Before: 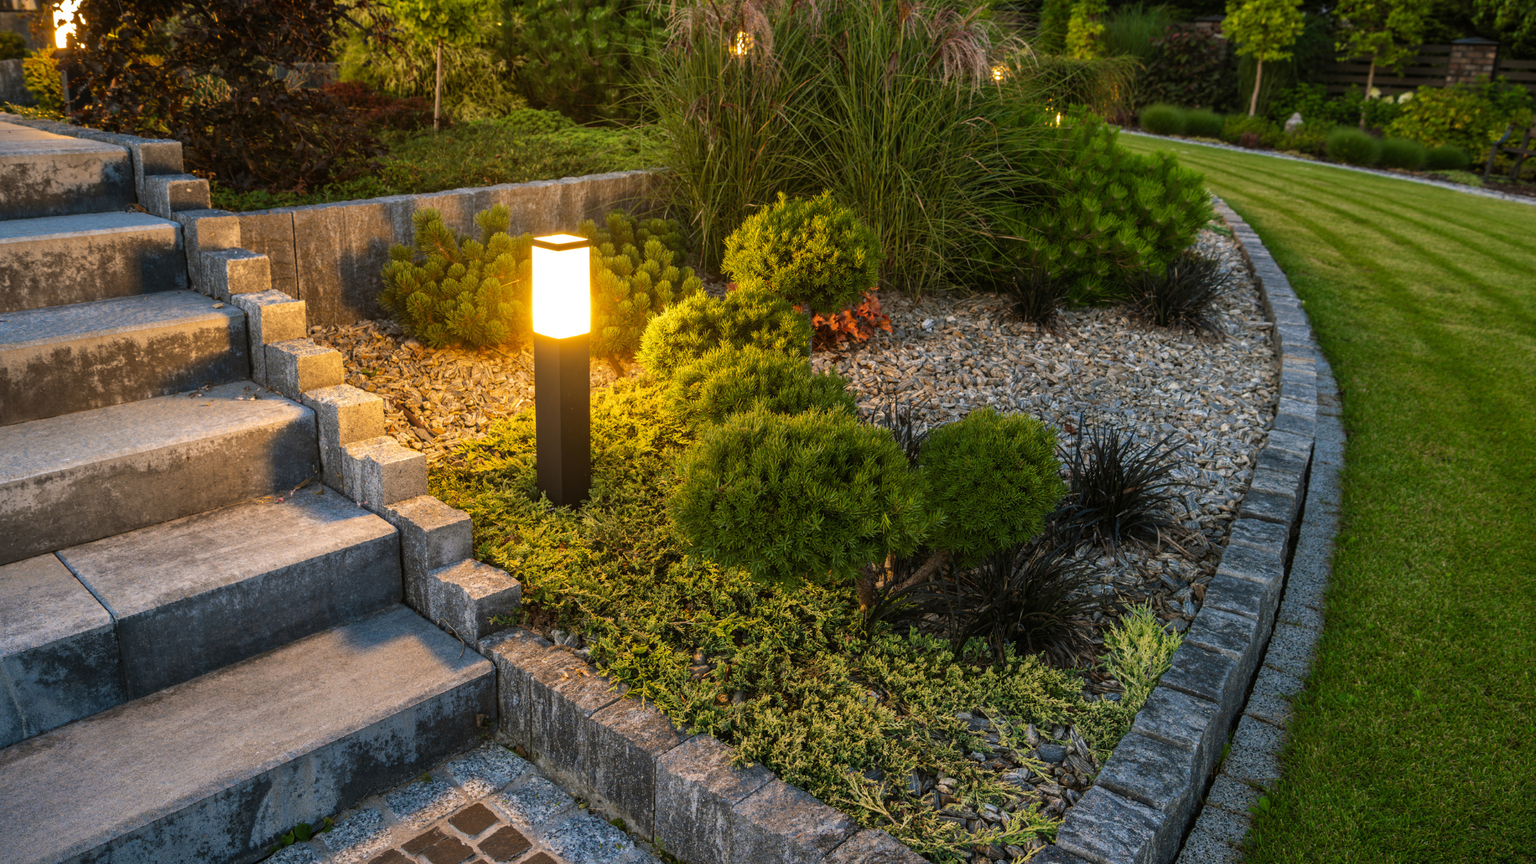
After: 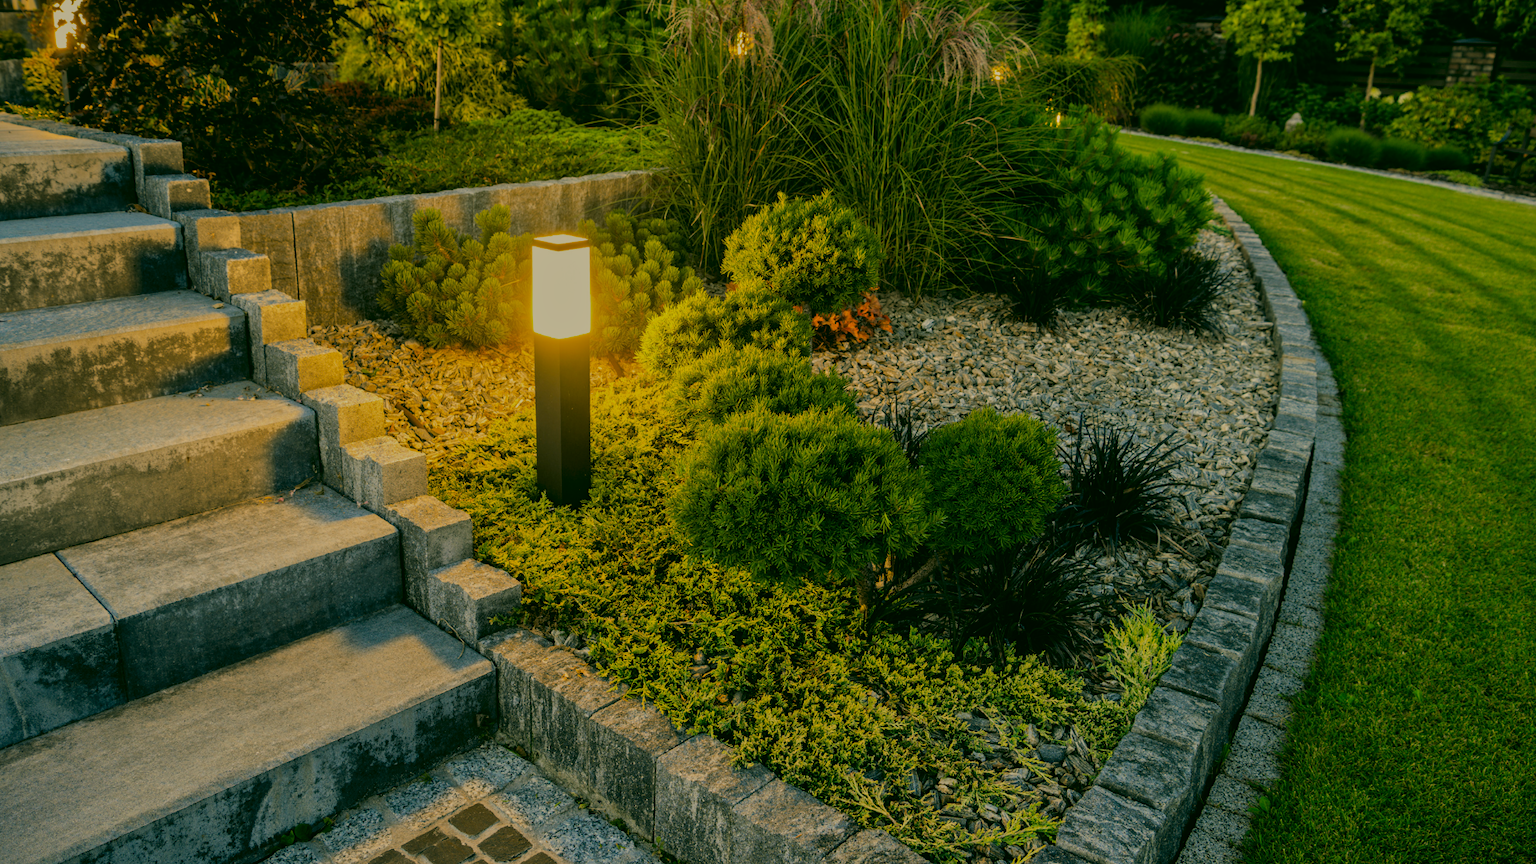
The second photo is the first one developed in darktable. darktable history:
filmic rgb: black relative exposure -7.65 EV, white relative exposure 4.56 EV, hardness 3.61
color correction: highlights a* 5.3, highlights b* 24.26, shadows a* -15.58, shadows b* 4.02
tone equalizer: -8 EV -0.002 EV, -7 EV 0.005 EV, -6 EV -0.008 EV, -5 EV 0.007 EV, -4 EV -0.042 EV, -3 EV -0.233 EV, -2 EV -0.662 EV, -1 EV -0.983 EV, +0 EV -0.969 EV, smoothing diameter 2%, edges refinement/feathering 20, mask exposure compensation -1.57 EV, filter diffusion 5
